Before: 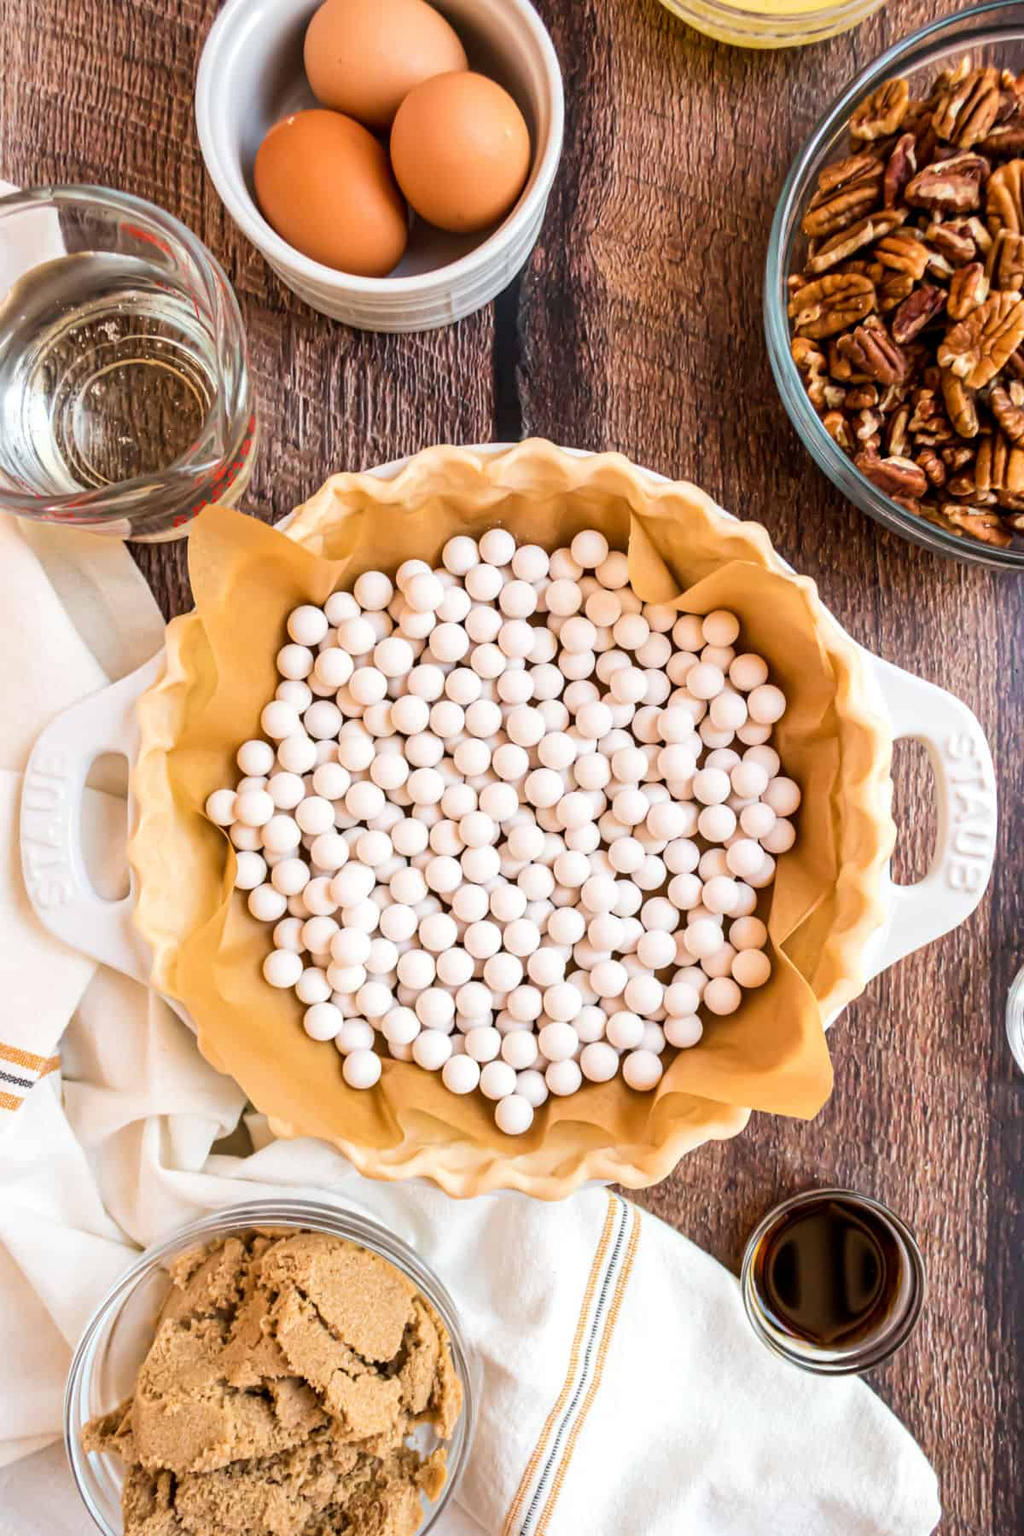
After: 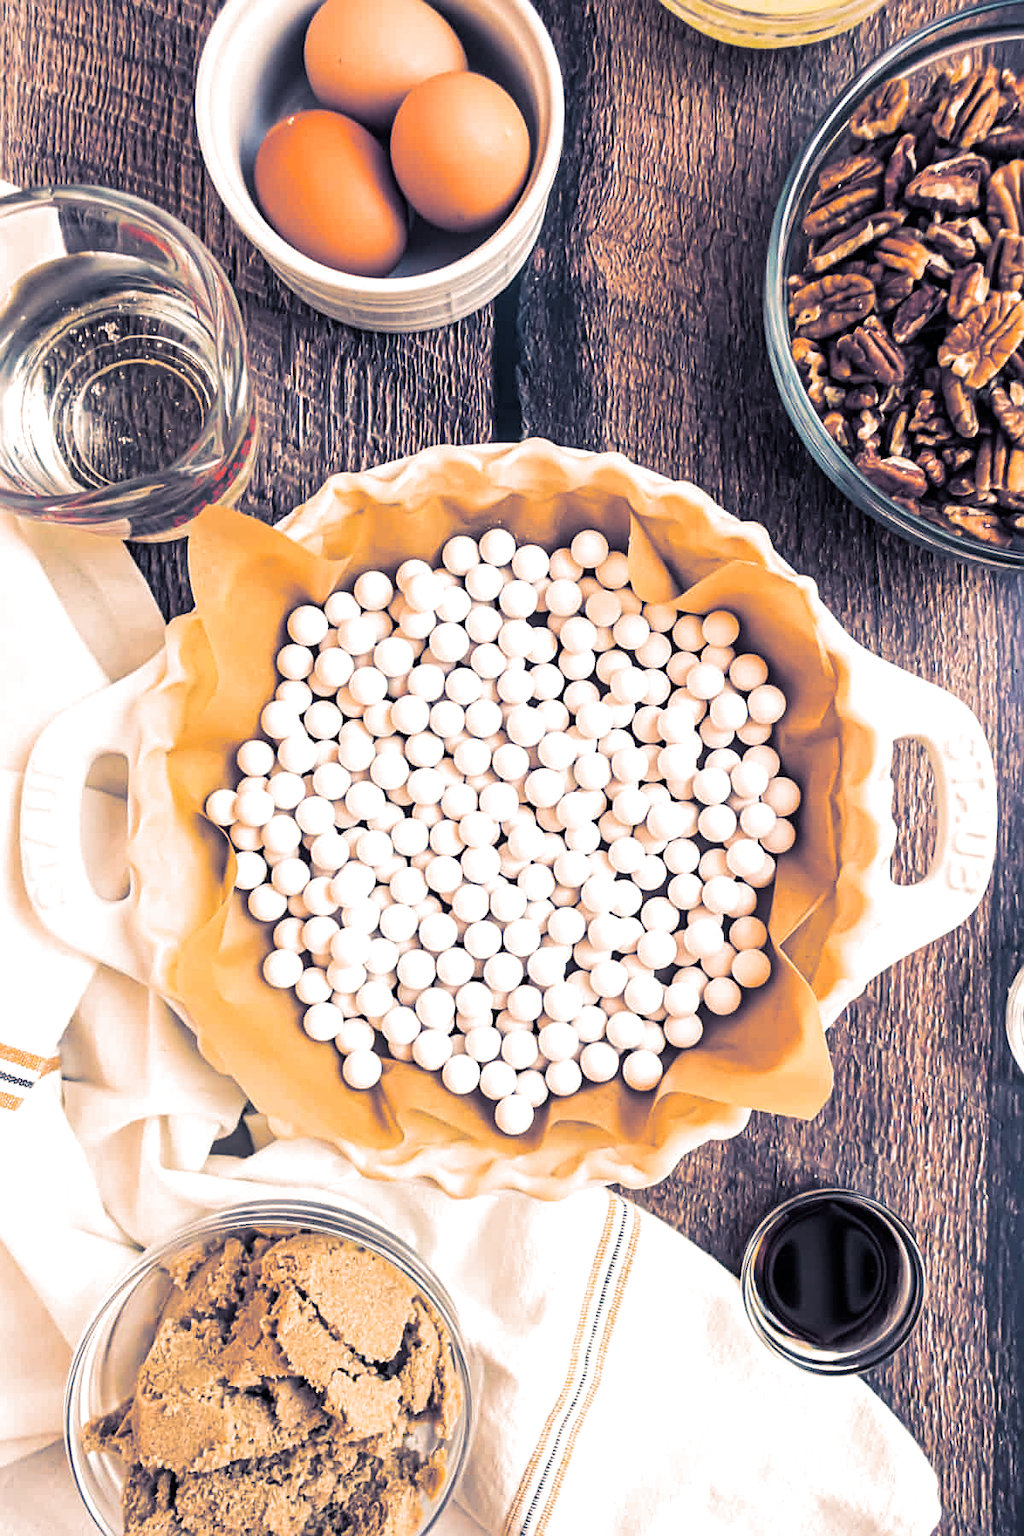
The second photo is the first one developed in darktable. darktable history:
exposure: exposure 0.3 EV, compensate highlight preservation false
split-toning: shadows › hue 226.8°, shadows › saturation 0.56, highlights › hue 28.8°, balance -40, compress 0%
sharpen: on, module defaults
